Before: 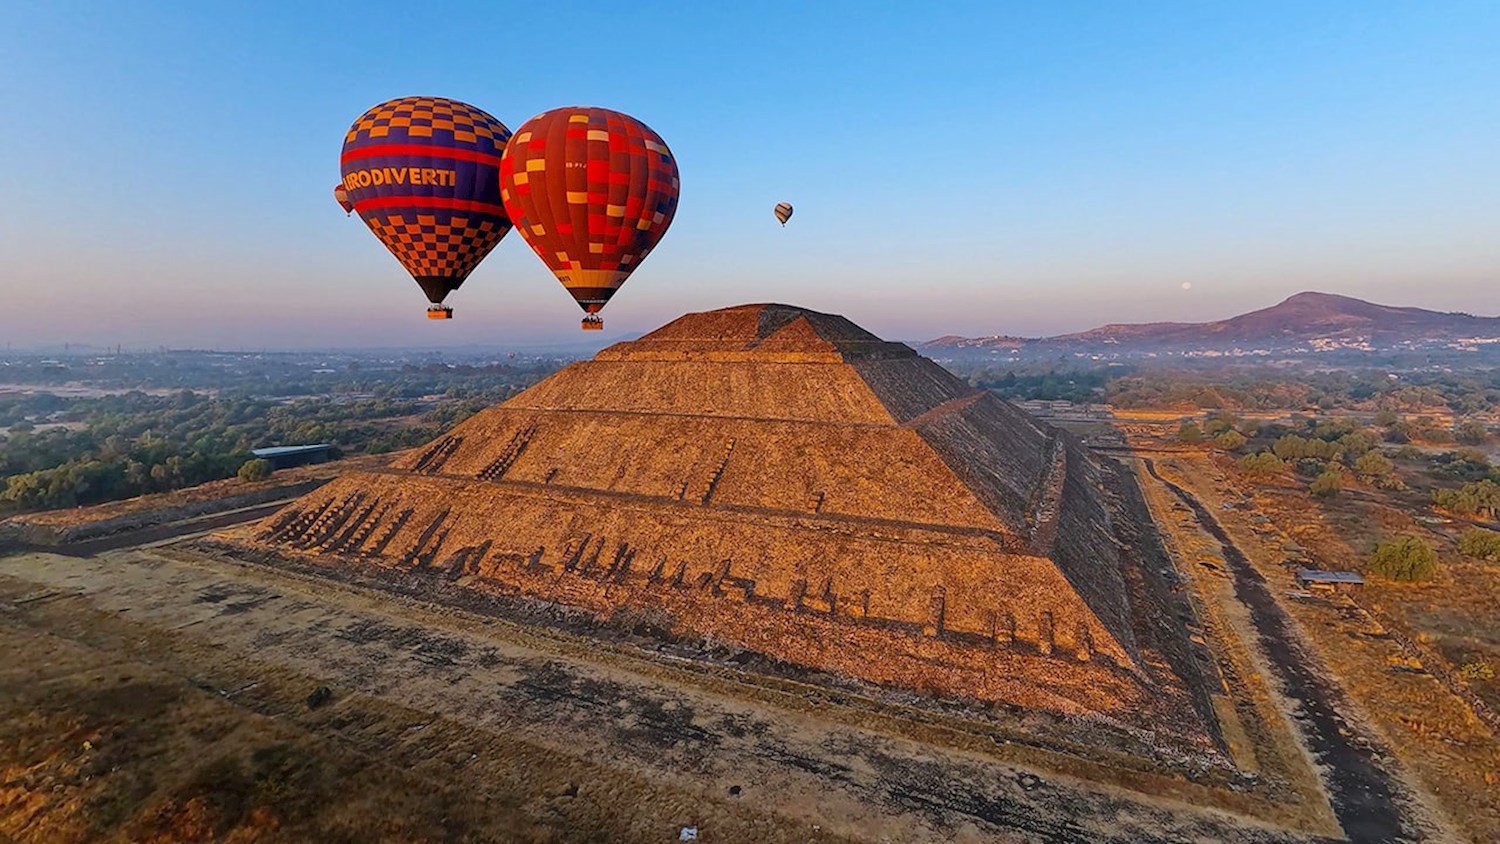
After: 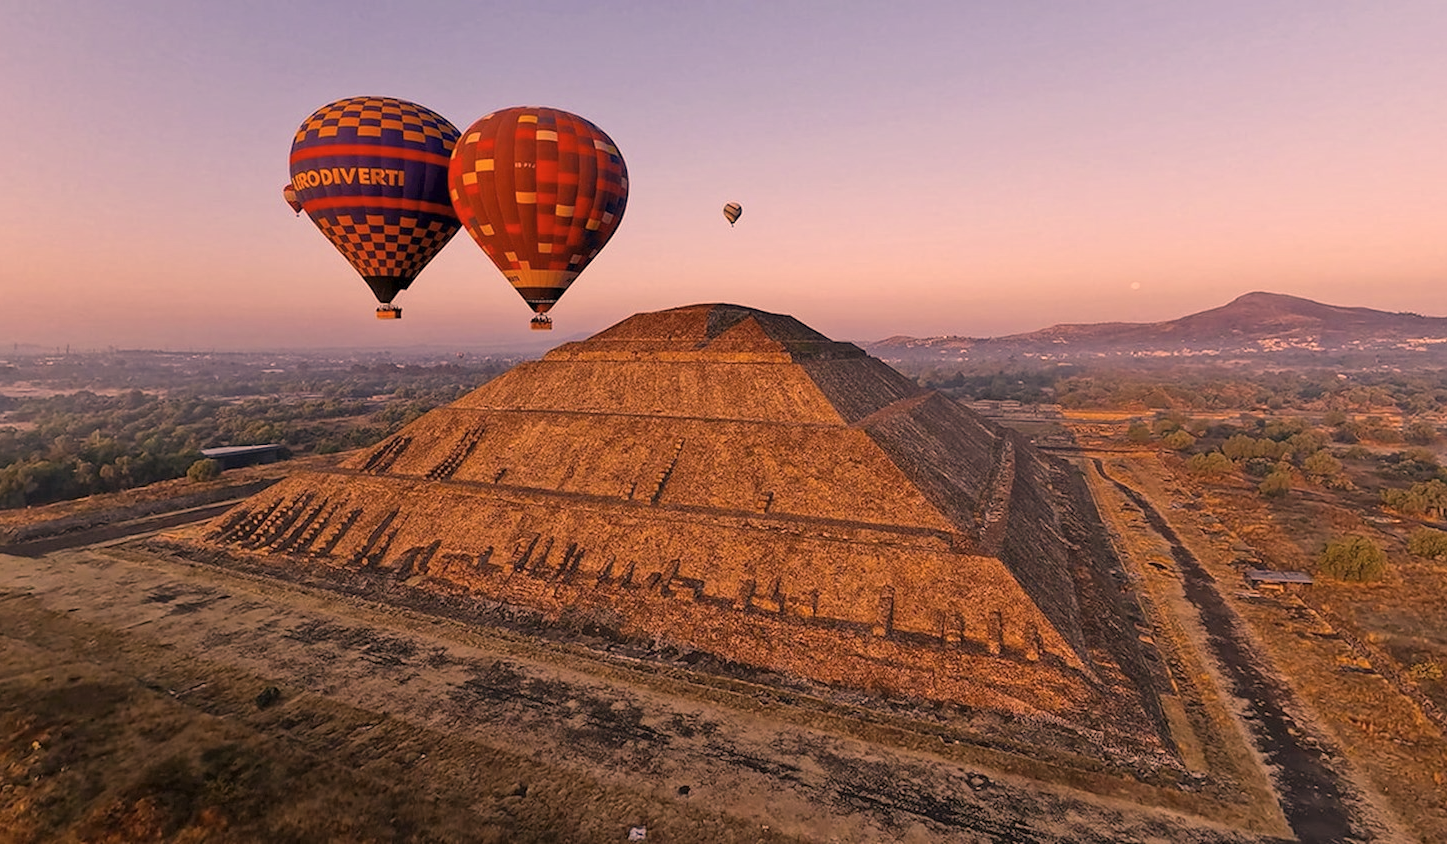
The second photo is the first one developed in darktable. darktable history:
crop and rotate: left 3.502%
color correction: highlights a* 39.58, highlights b* 39.84, saturation 0.689
